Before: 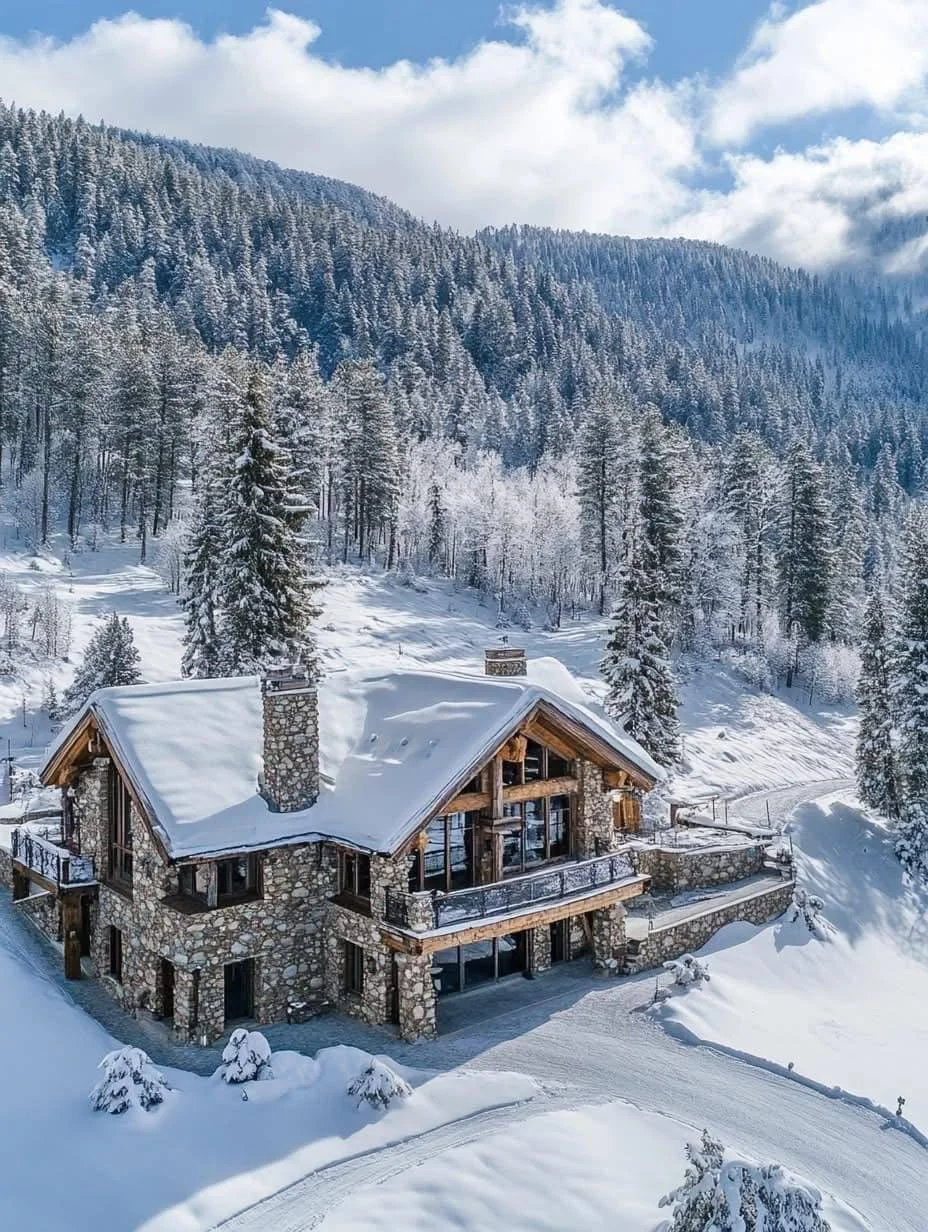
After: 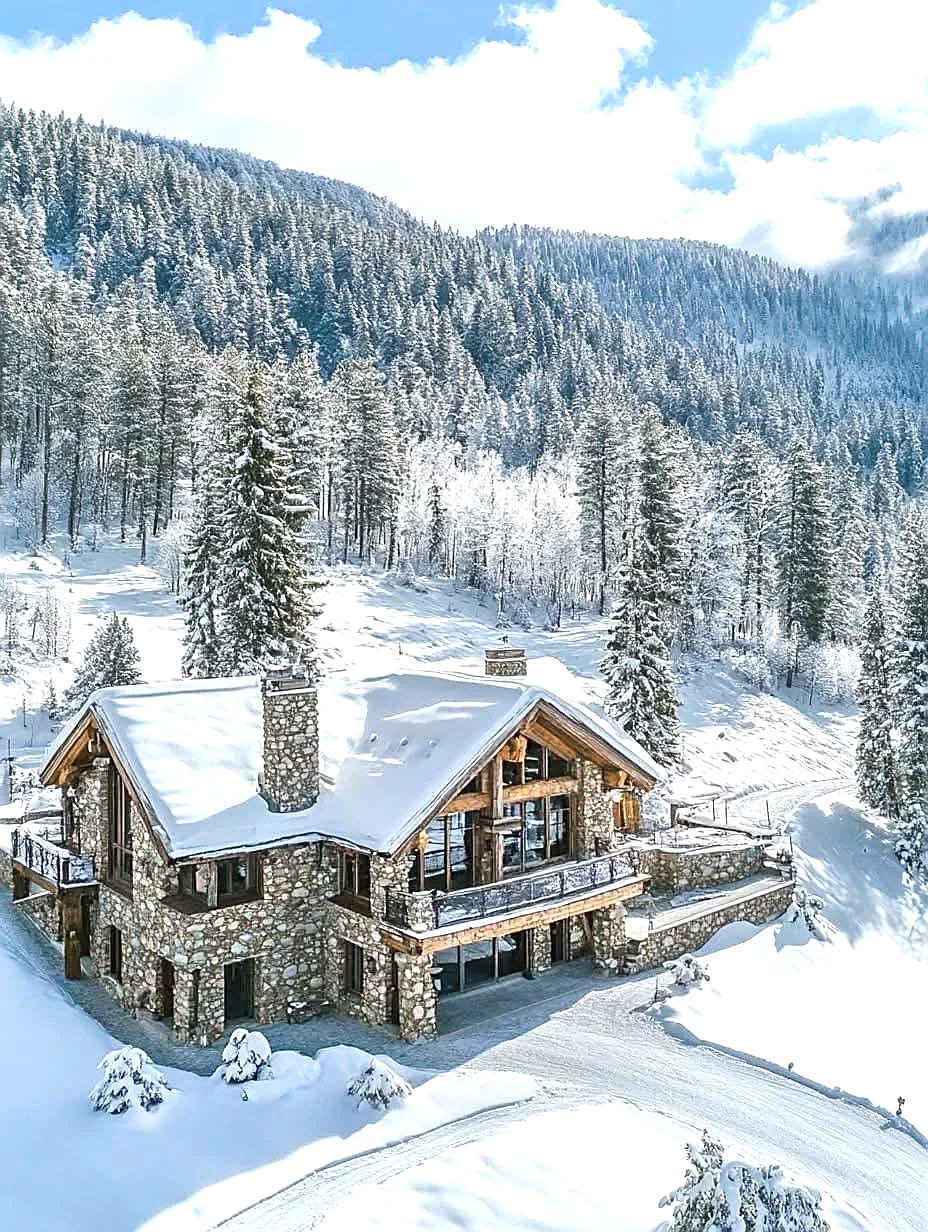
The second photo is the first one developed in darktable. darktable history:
sharpen: on, module defaults
color balance: mode lift, gamma, gain (sRGB), lift [1.04, 1, 1, 0.97], gamma [1.01, 1, 1, 0.97], gain [0.96, 1, 1, 0.97]
exposure: black level correction 0, exposure 0.9 EV, compensate highlight preservation false
